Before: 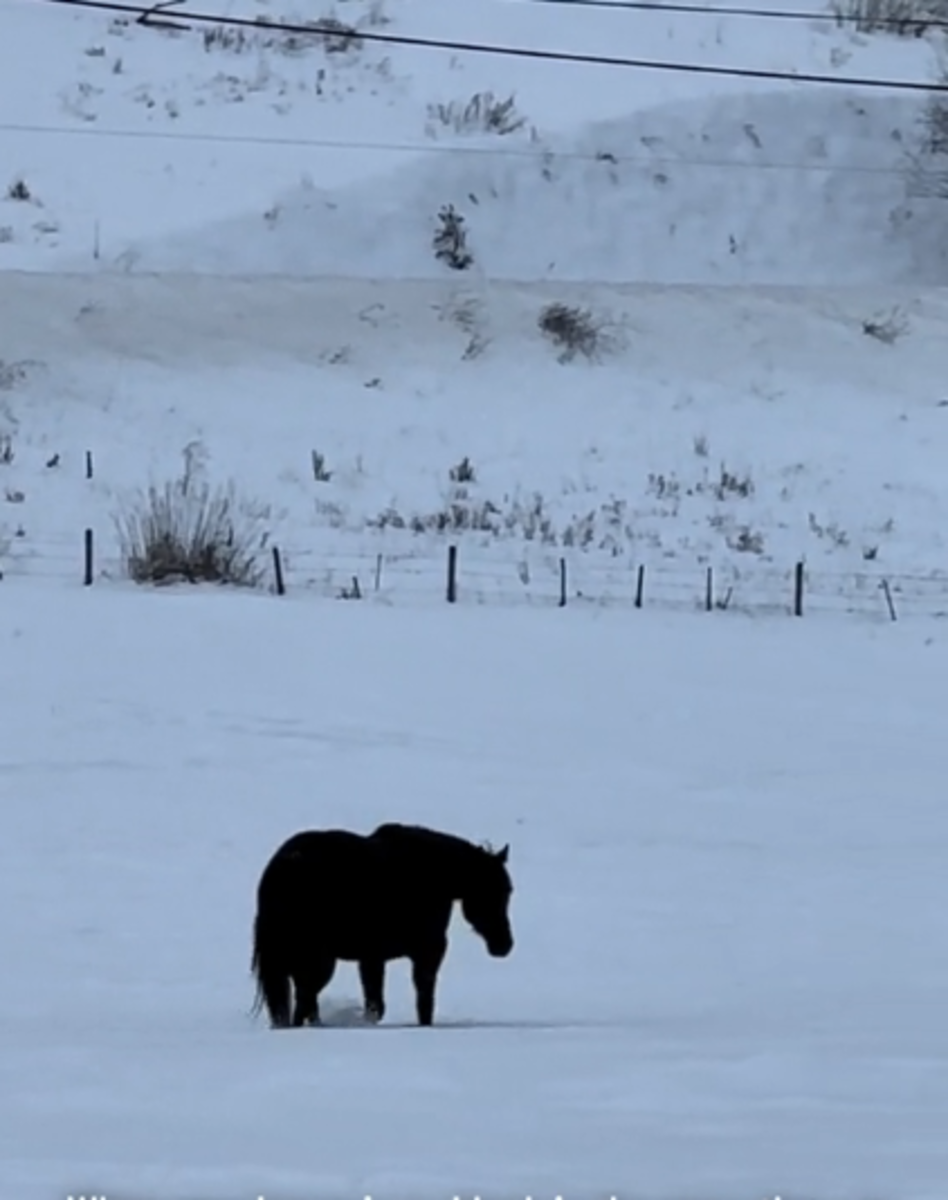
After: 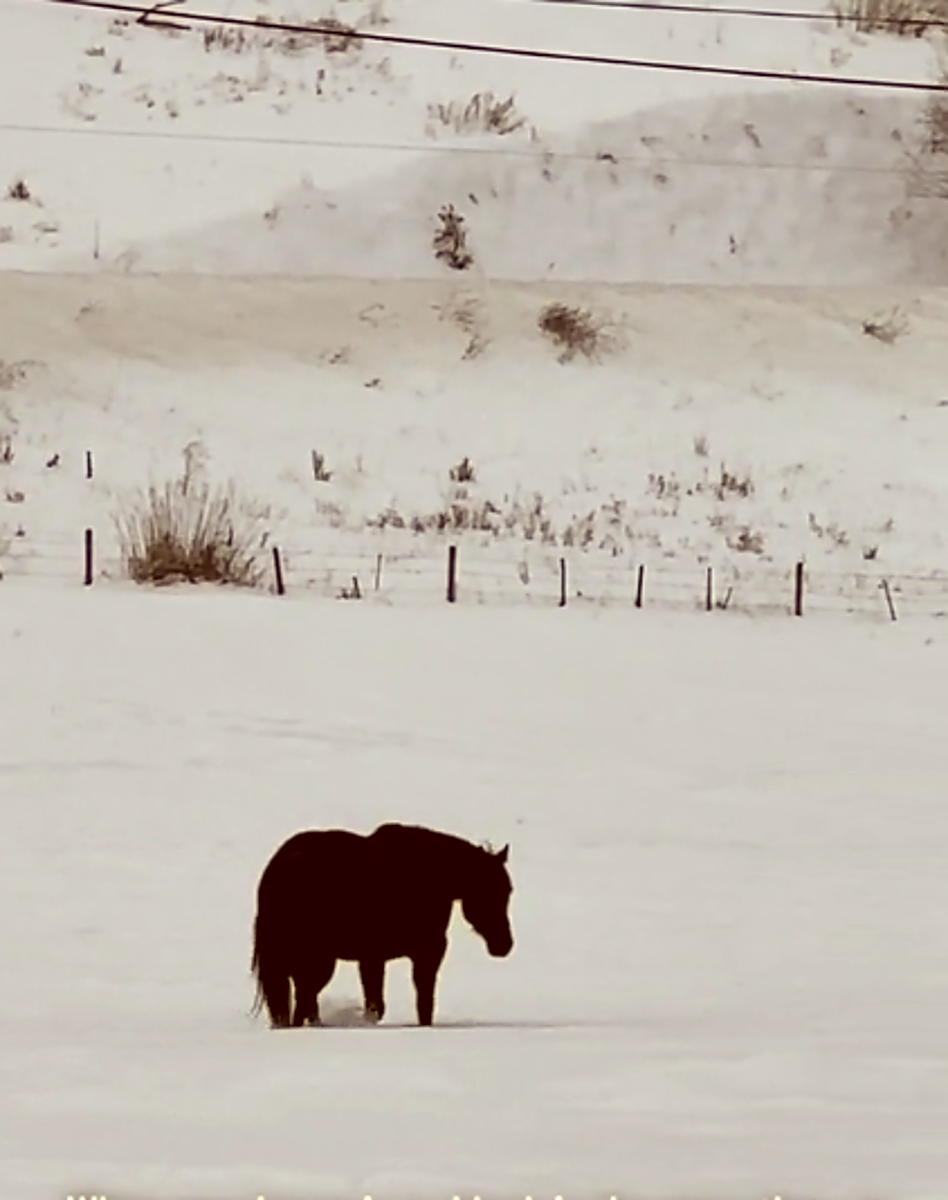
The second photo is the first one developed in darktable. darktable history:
sharpen: radius 1.371, amount 1.233, threshold 0.826
levels: levels [0, 0.435, 0.917]
contrast brightness saturation: contrast 0.103, brightness 0.018, saturation 0.017
color correction: highlights a* 1.1, highlights b* 24.22, shadows a* 16.24, shadows b* 24.31
